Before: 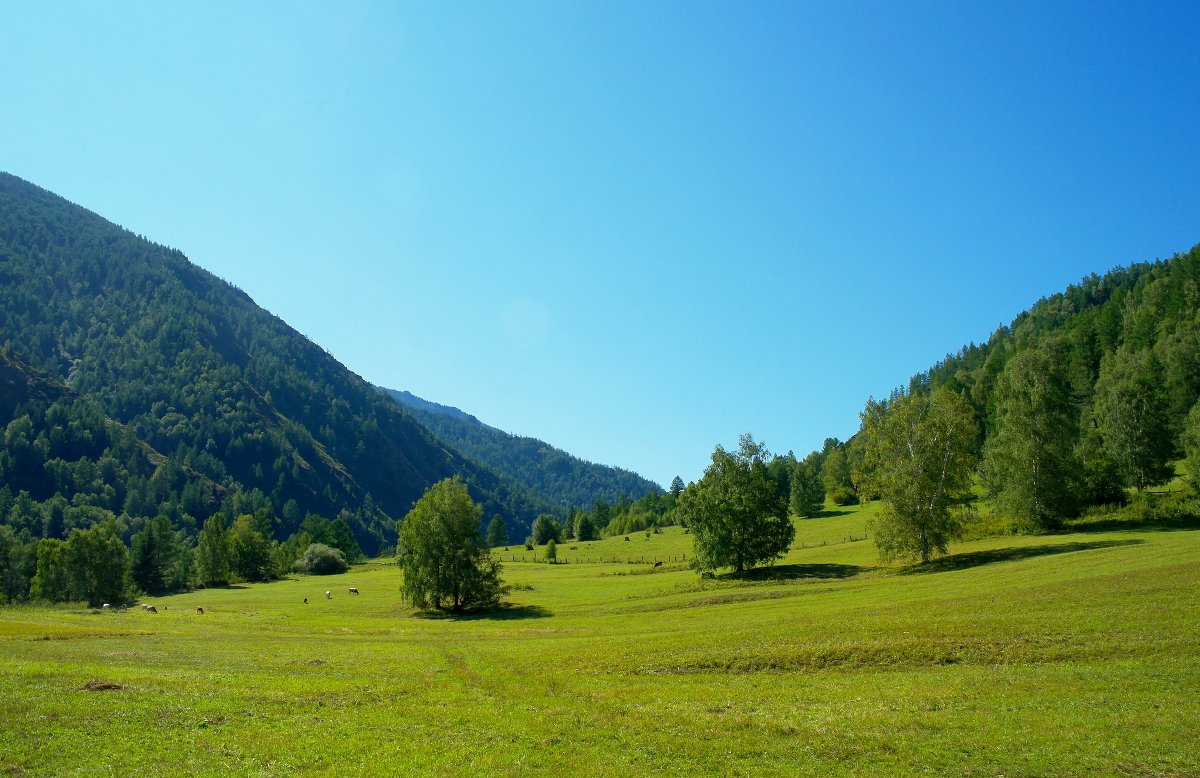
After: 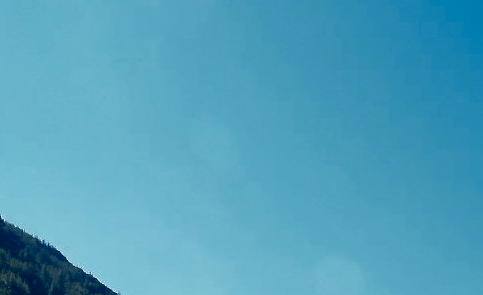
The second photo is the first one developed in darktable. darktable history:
shadows and highlights: shadows 9.63, white point adjustment 1.07, highlights -40.2
color zones: curves: ch0 [(0, 0.5) (0.125, 0.4) (0.25, 0.5) (0.375, 0.4) (0.5, 0.4) (0.625, 0.35) (0.75, 0.35) (0.875, 0.5)]; ch1 [(0, 0.35) (0.125, 0.45) (0.25, 0.35) (0.375, 0.35) (0.5, 0.35) (0.625, 0.35) (0.75, 0.45) (0.875, 0.35)]; ch2 [(0, 0.6) (0.125, 0.5) (0.25, 0.5) (0.375, 0.6) (0.5, 0.6) (0.625, 0.5) (0.75, 0.5) (0.875, 0.5)]
crop: left 15.597%, top 5.42%, right 44.114%, bottom 56.595%
color balance rgb: shadows lift › chroma 3.302%, shadows lift › hue 278.18°, global offset › luminance -0.421%, perceptual saturation grading › global saturation 19.633%, perceptual brilliance grading › highlights 13.571%, perceptual brilliance grading › mid-tones 8.304%, perceptual brilliance grading › shadows -16.785%, global vibrance 9.917%, contrast 15.594%, saturation formula JzAzBz (2021)
exposure: exposure 0.3 EV, compensate exposure bias true, compensate highlight preservation false
